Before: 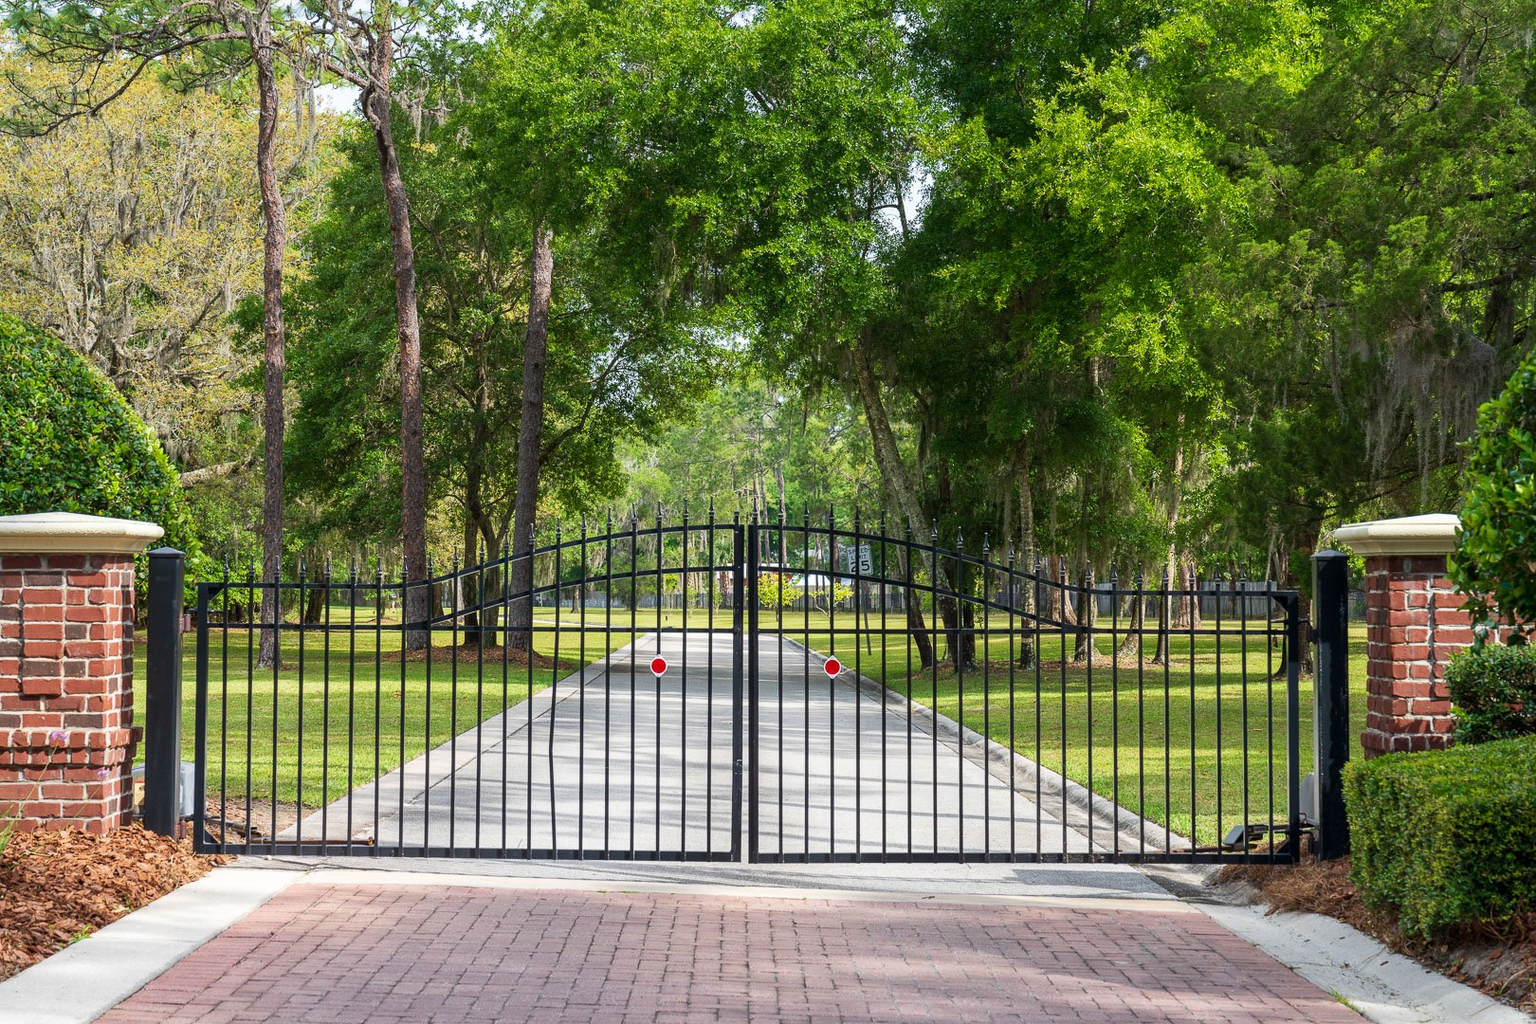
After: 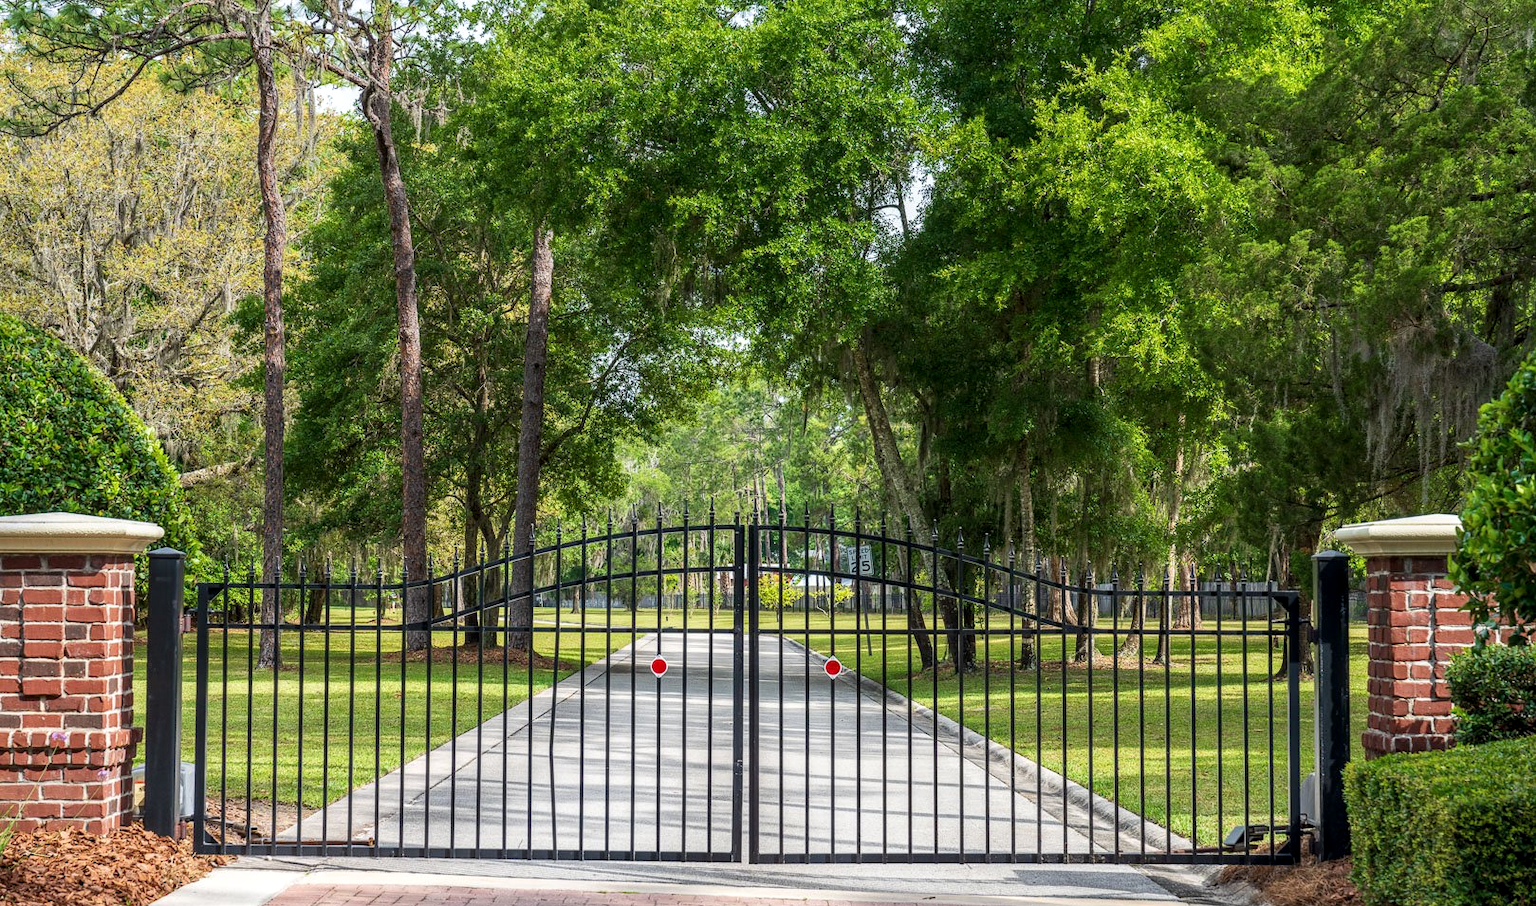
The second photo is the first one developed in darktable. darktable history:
crop and rotate: top 0%, bottom 11.49%
local contrast: on, module defaults
